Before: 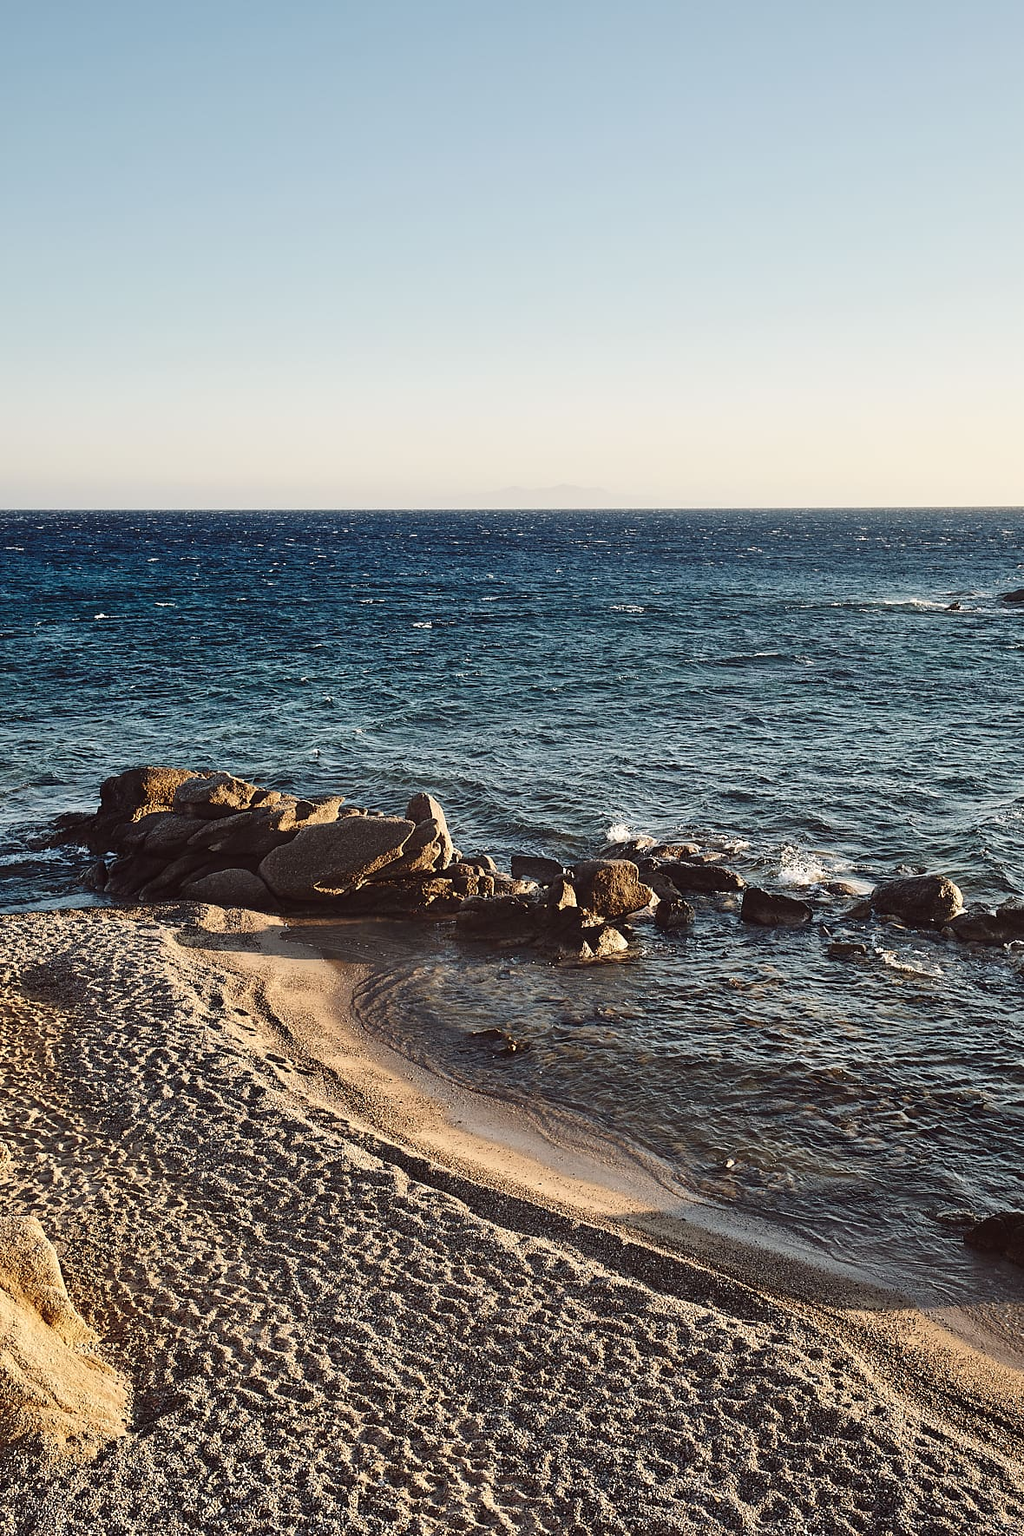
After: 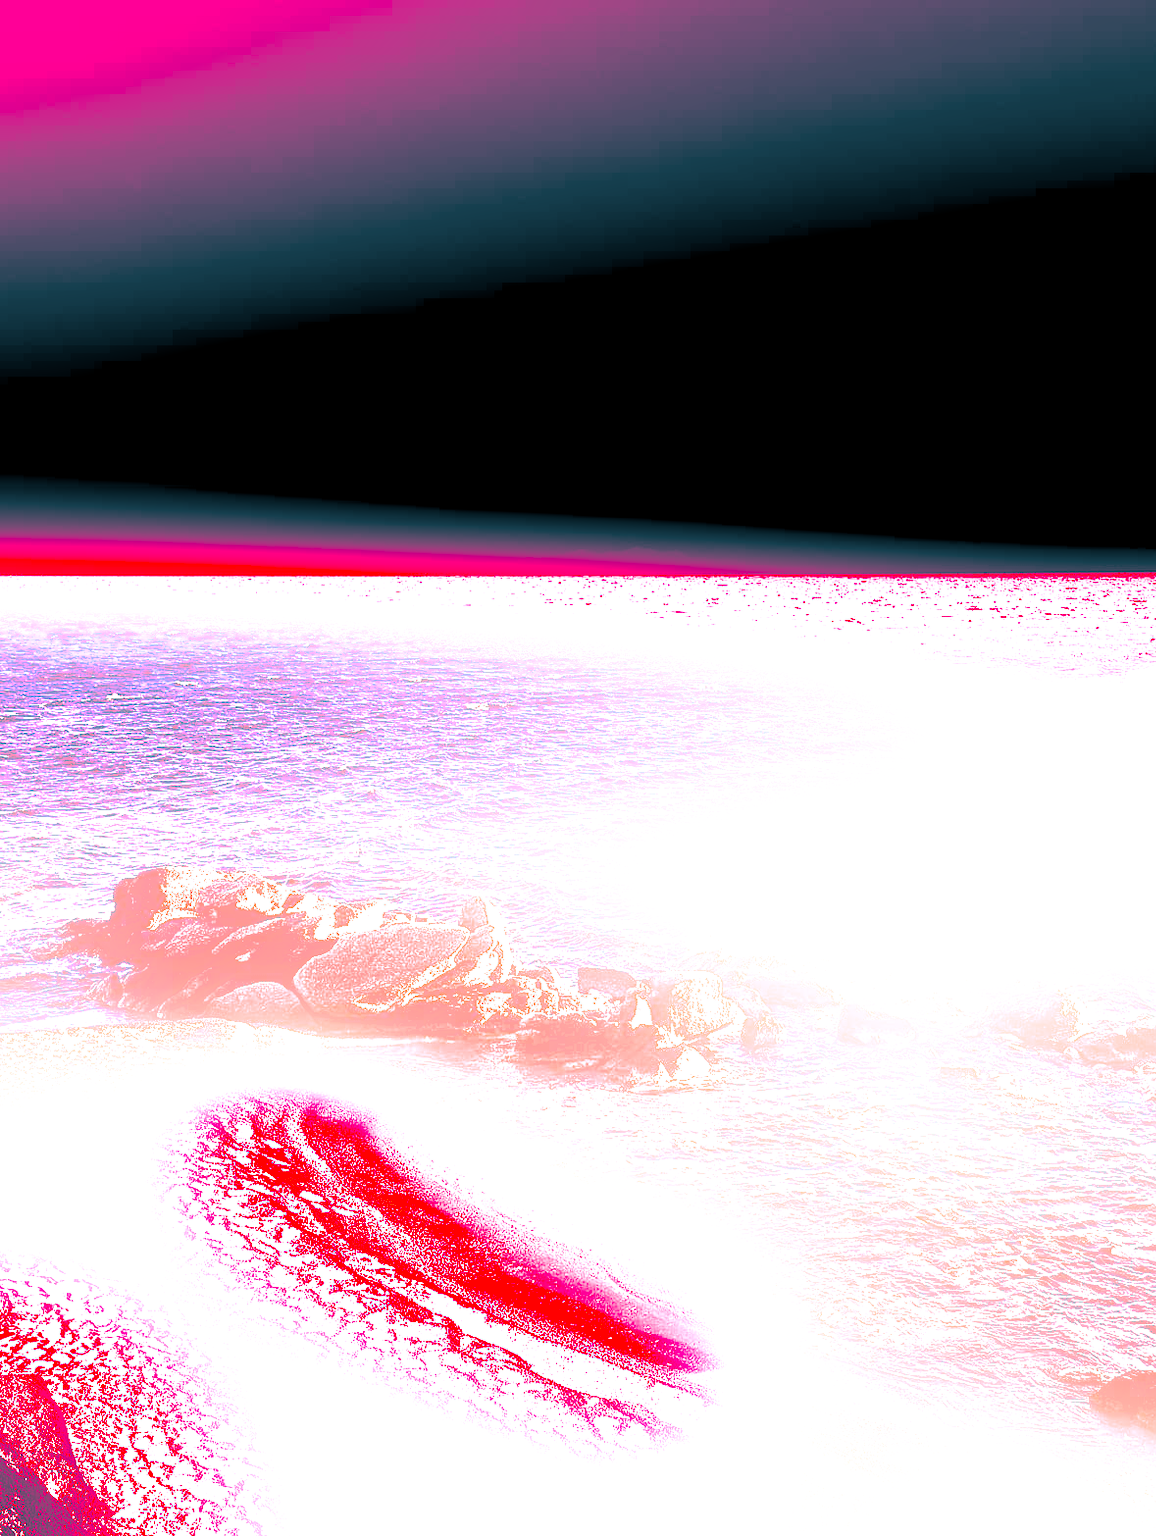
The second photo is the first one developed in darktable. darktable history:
crop and rotate: top 0%, bottom 11.49%
bloom: on, module defaults
split-toning: shadows › hue 212.4°, balance -70
white balance: red 4.26, blue 1.802
exposure: exposure 0.6 EV, compensate highlight preservation false
